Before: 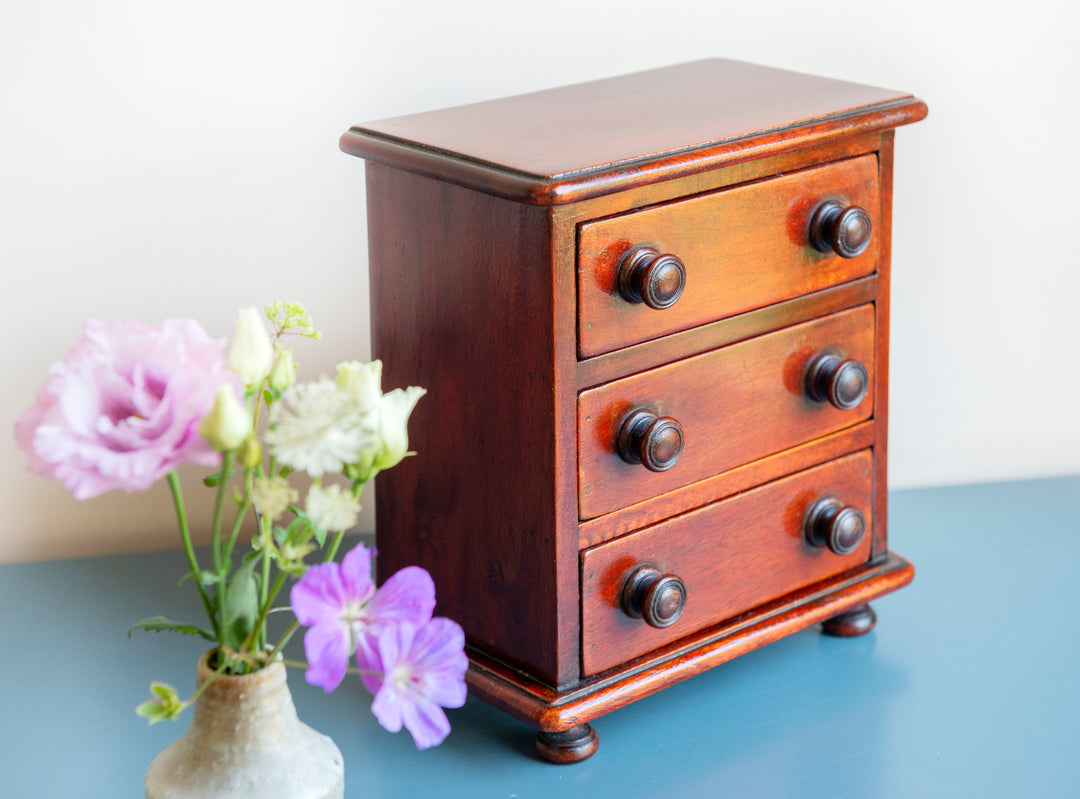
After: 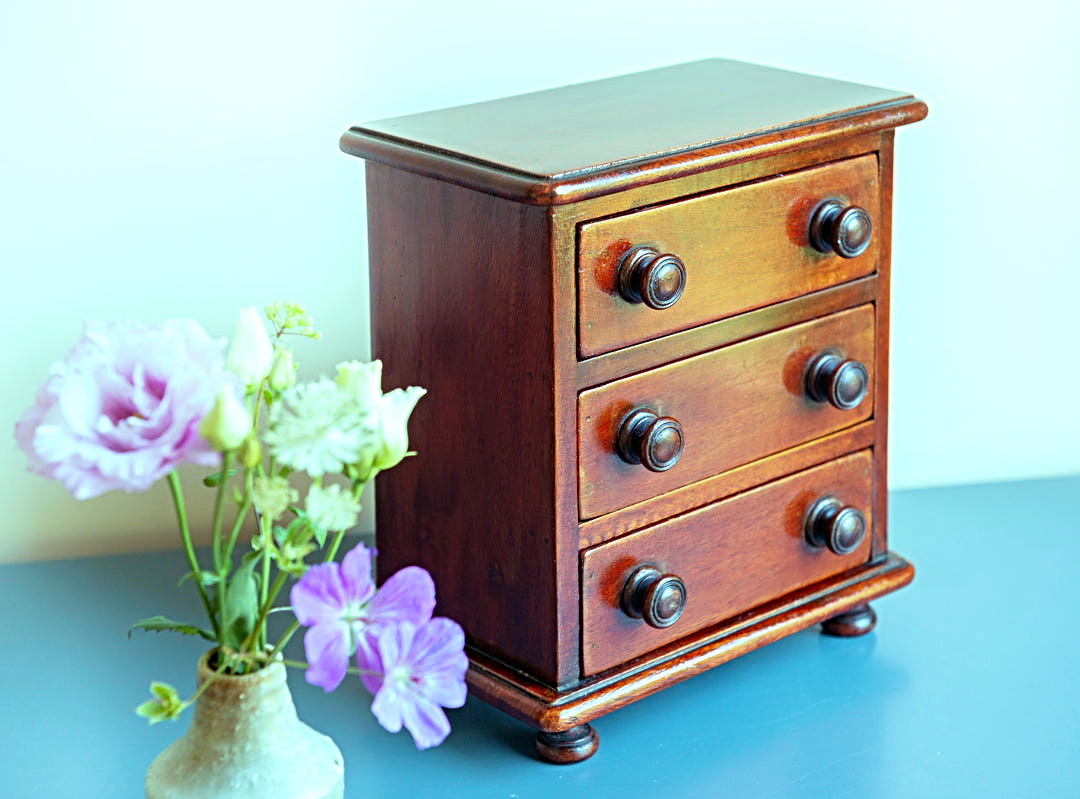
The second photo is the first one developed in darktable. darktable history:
sharpen: radius 4
color balance: mode lift, gamma, gain (sRGB), lift [0.997, 0.979, 1.021, 1.011], gamma [1, 1.084, 0.916, 0.998], gain [1, 0.87, 1.13, 1.101], contrast 4.55%, contrast fulcrum 38.24%, output saturation 104.09%
velvia: on, module defaults
